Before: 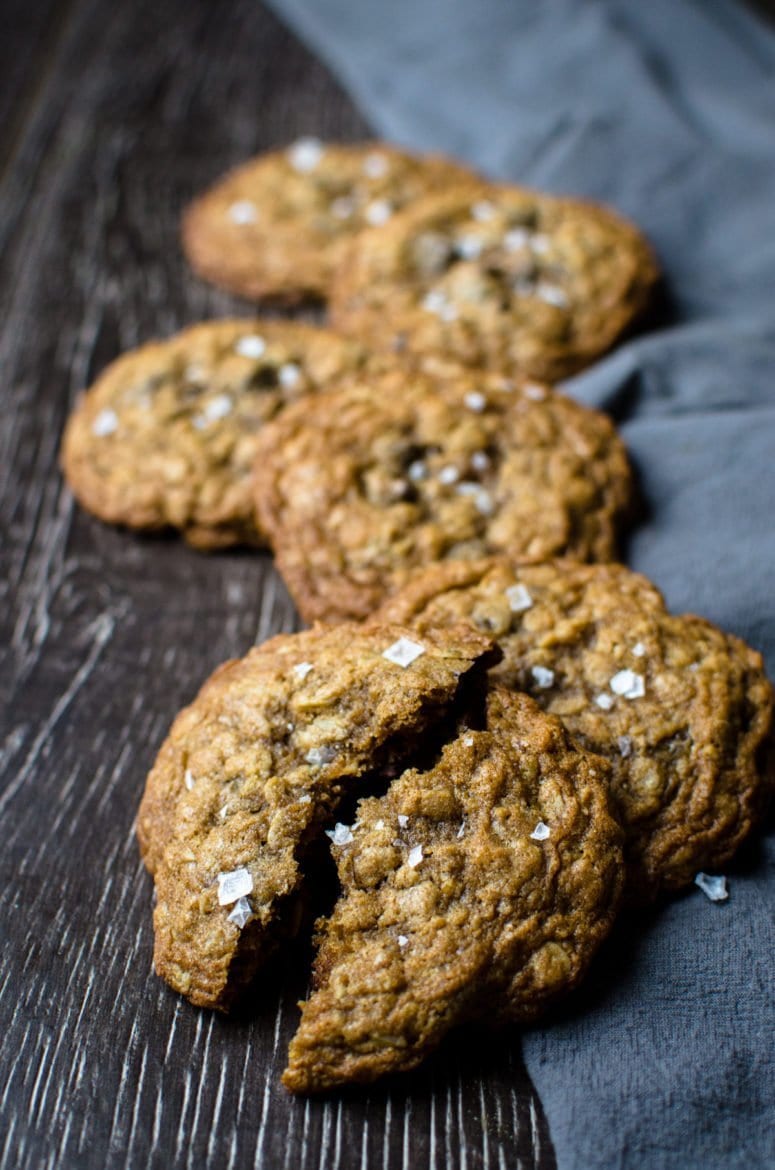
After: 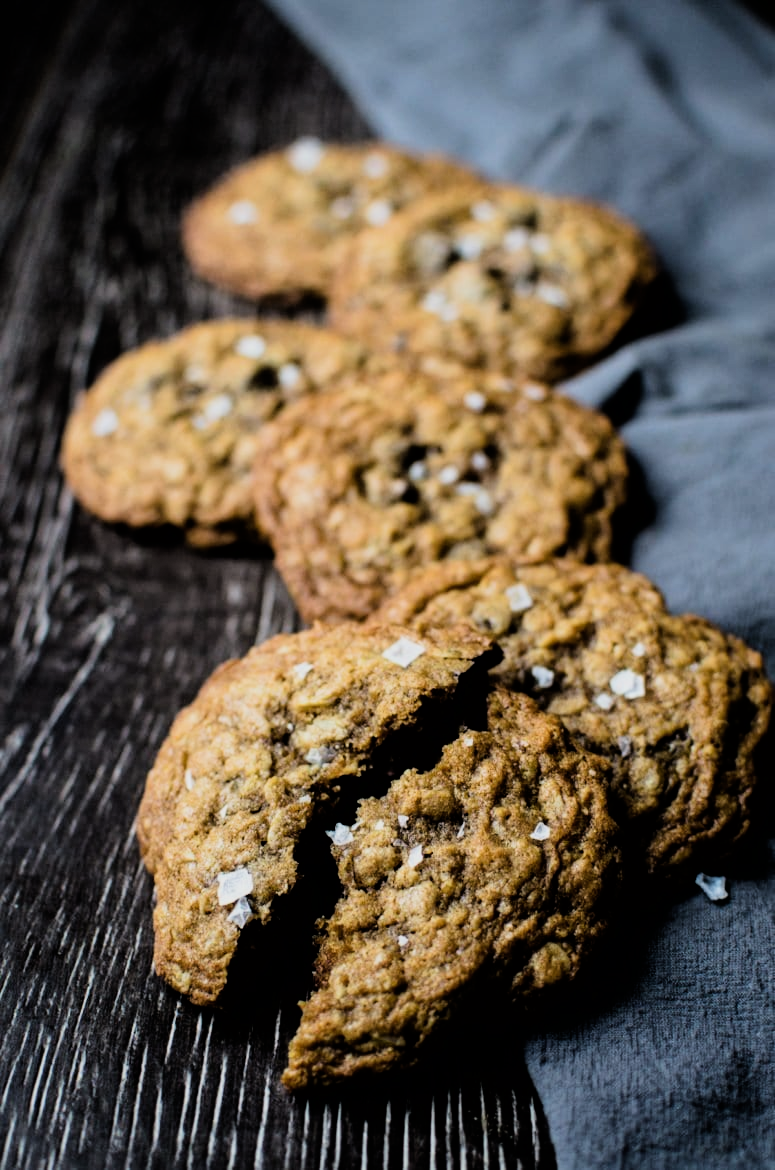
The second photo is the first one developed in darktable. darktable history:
filmic rgb: black relative exposure -5.08 EV, white relative exposure 3.98 EV, threshold 3 EV, hardness 2.89, contrast 1.408, highlights saturation mix -20.48%, enable highlight reconstruction true
